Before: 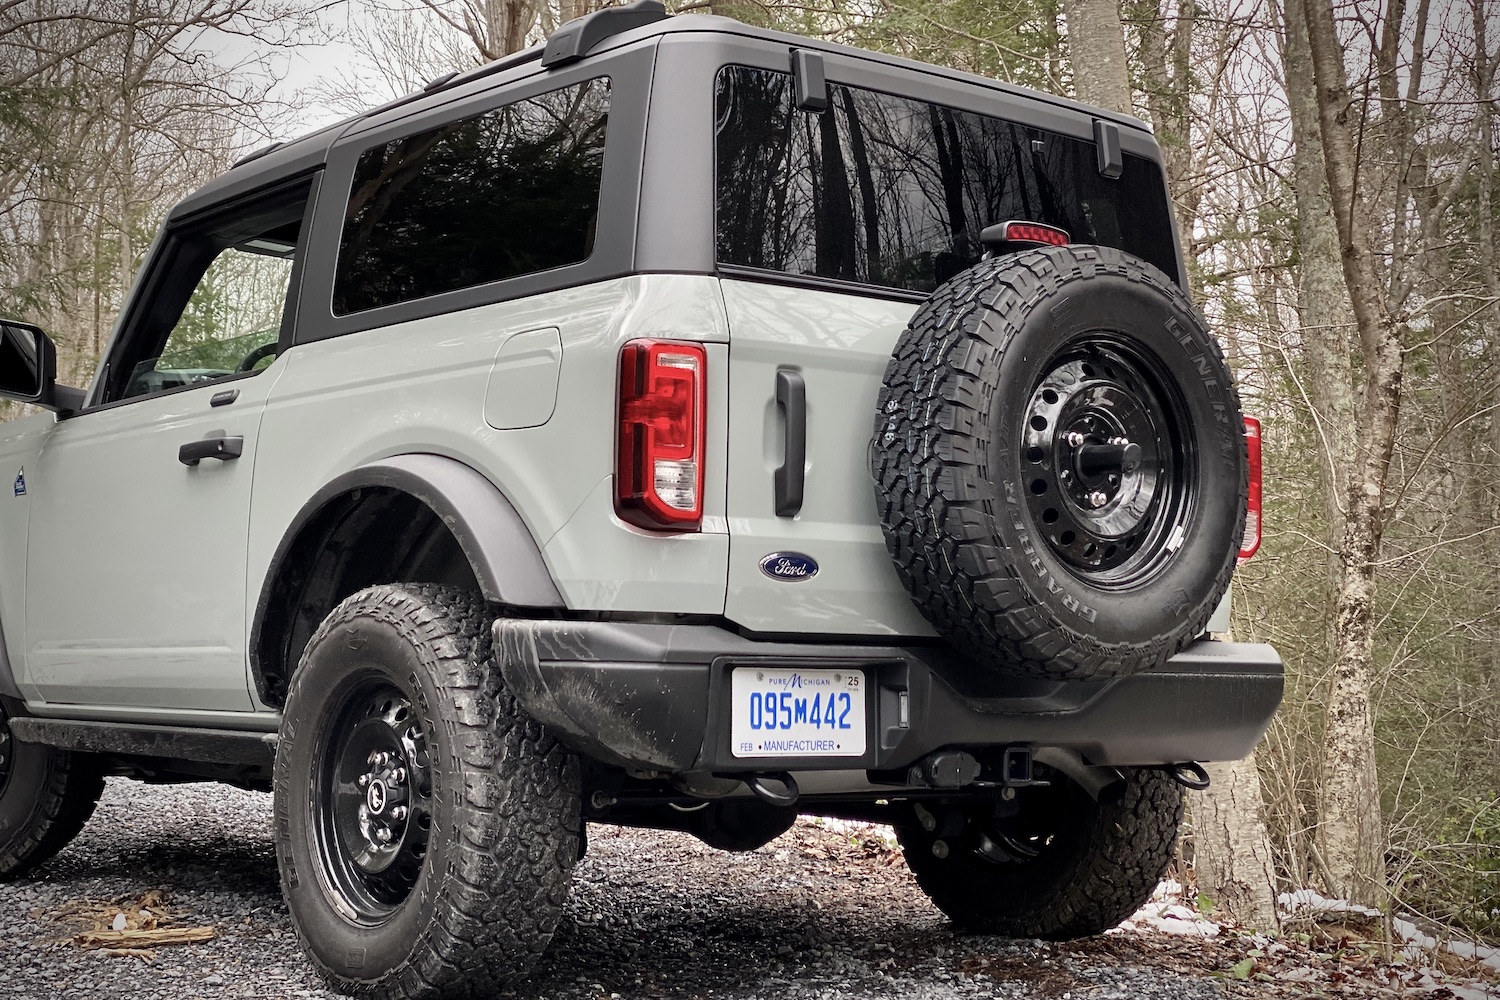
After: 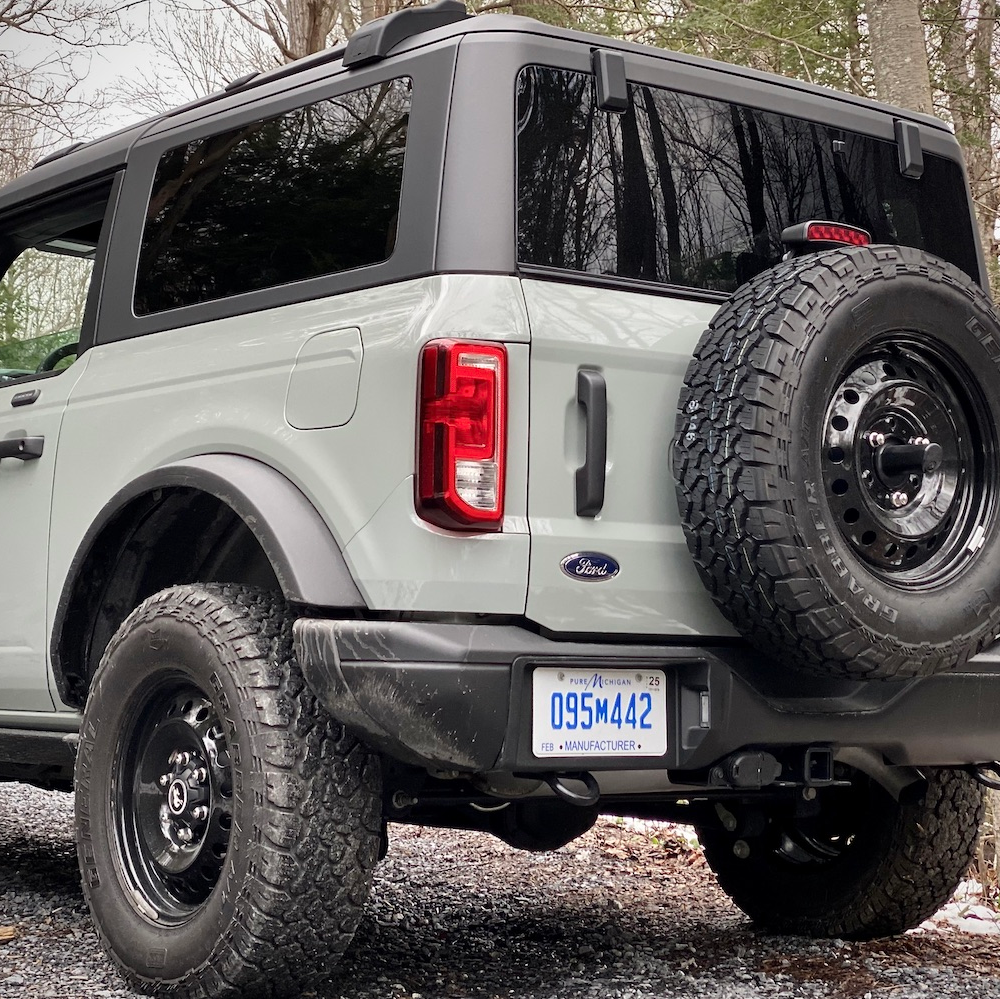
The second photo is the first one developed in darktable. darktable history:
crop and rotate: left 13.334%, right 19.984%
